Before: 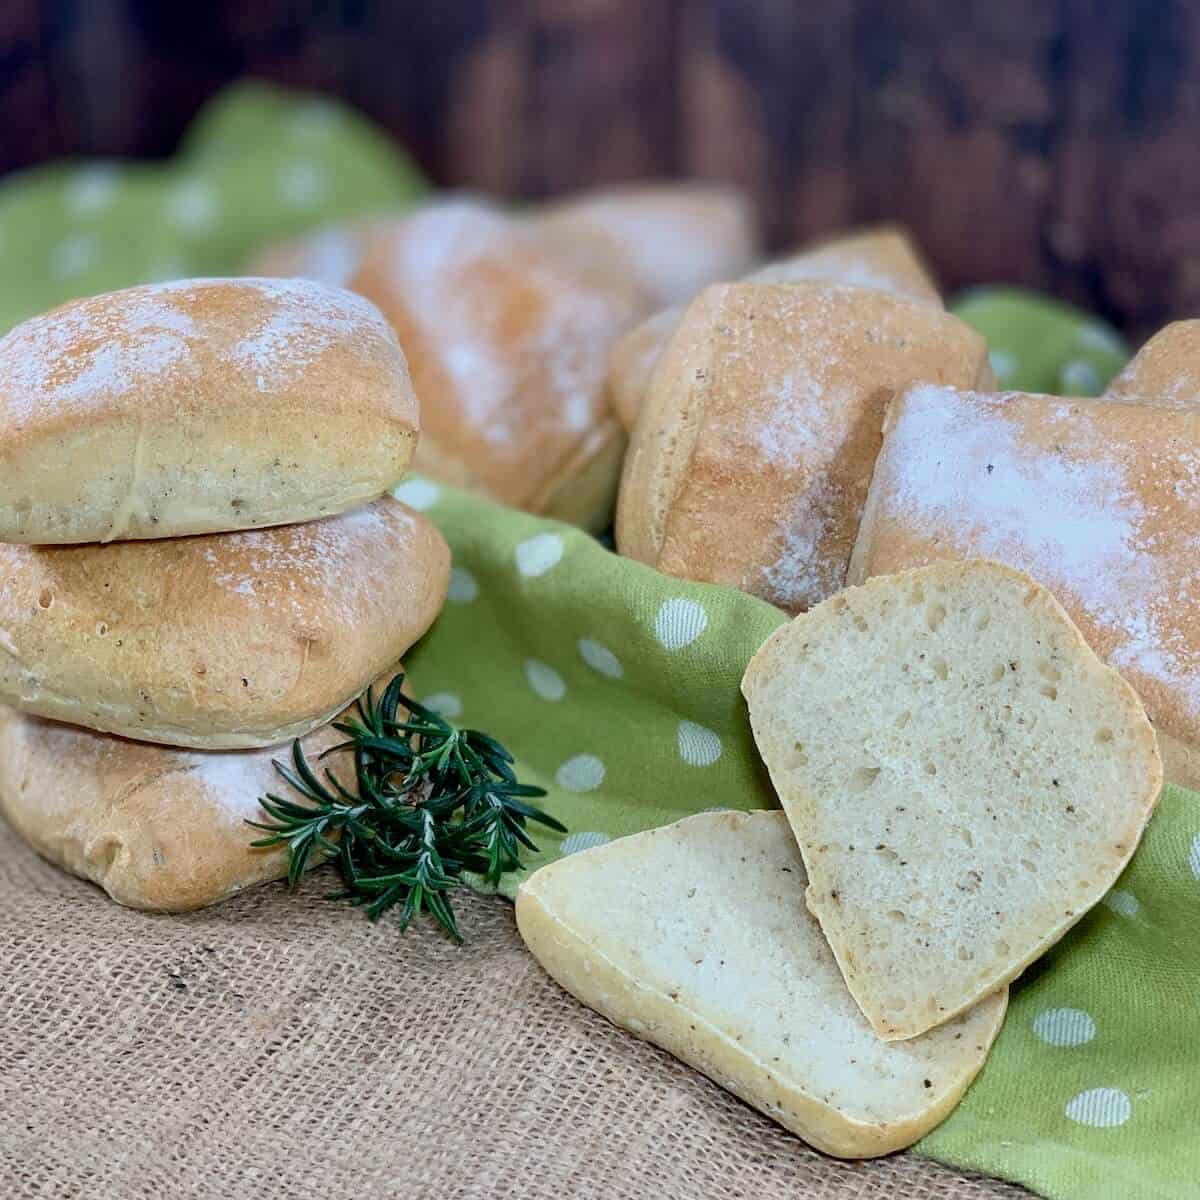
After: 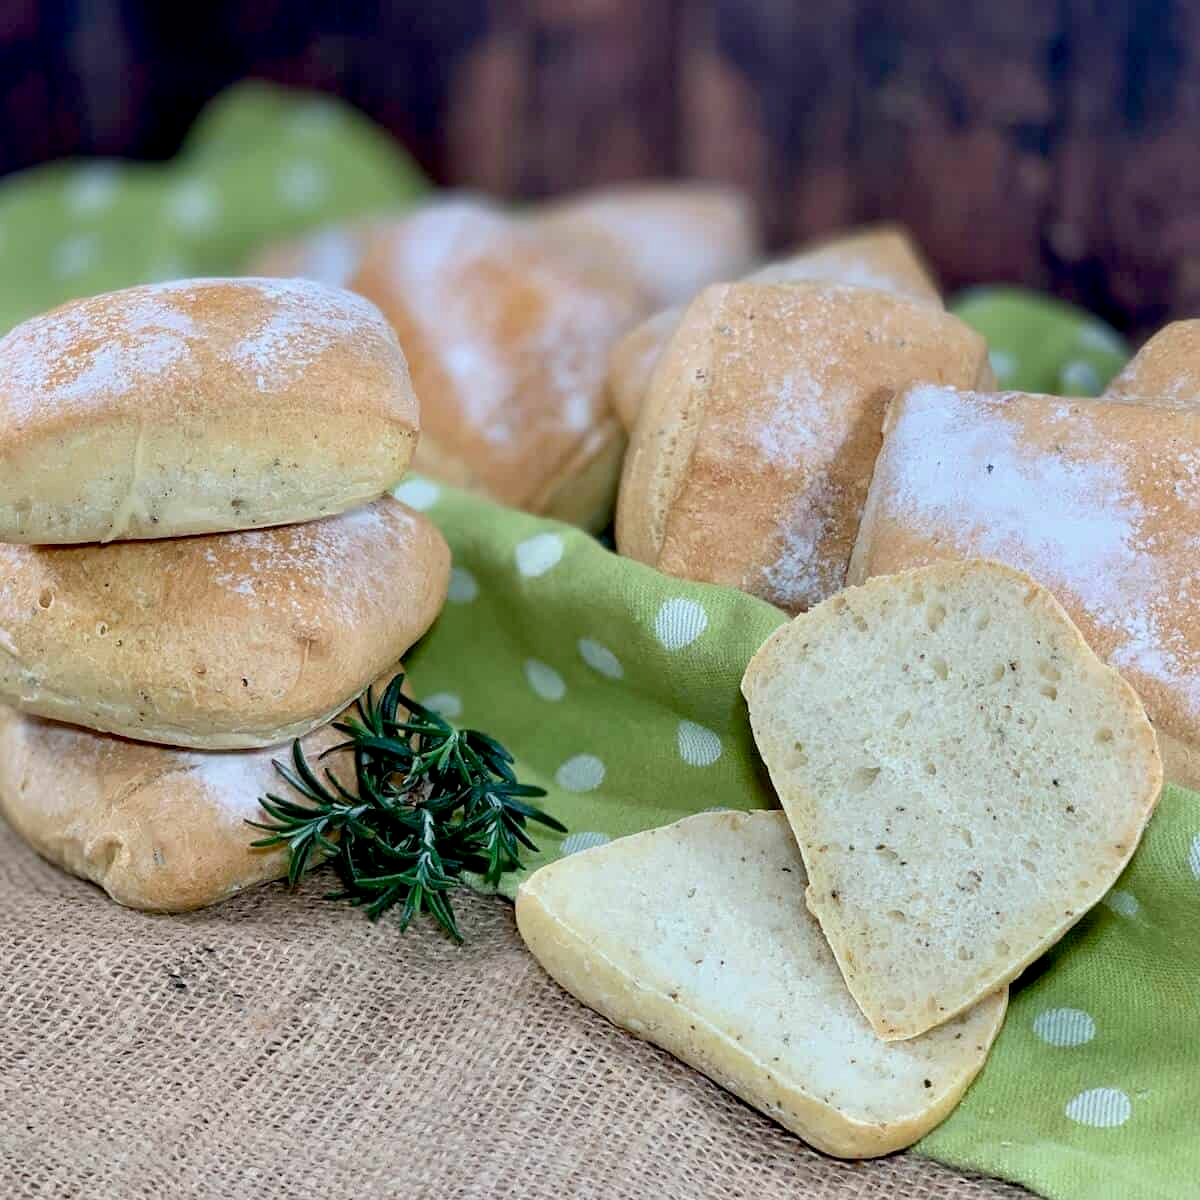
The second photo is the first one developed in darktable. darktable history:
exposure: black level correction 0.007, exposure 0.101 EV
color correction: highlights b* -0.015
